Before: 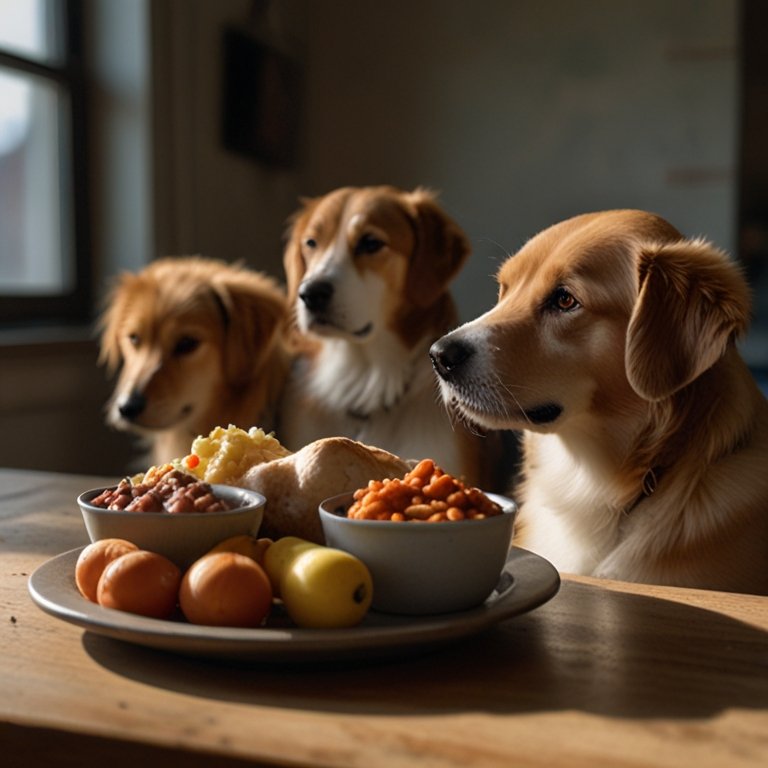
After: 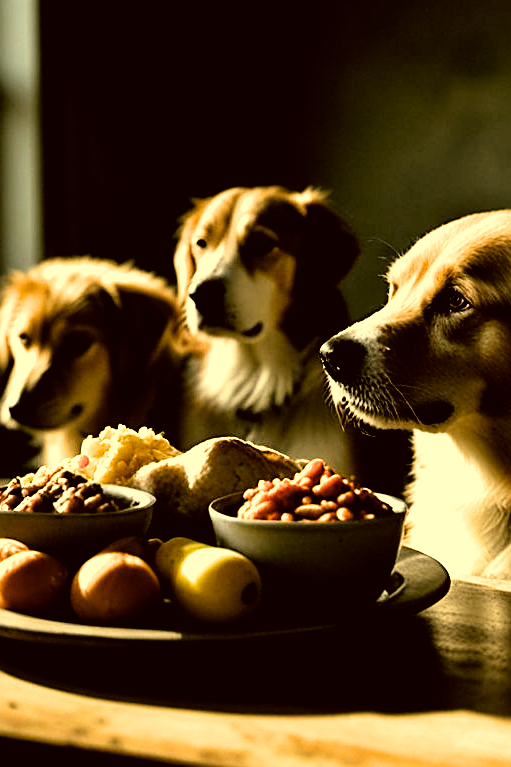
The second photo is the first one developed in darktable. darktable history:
crop and rotate: left 14.385%, right 18.948%
sharpen: on, module defaults
color correction: highlights a* 0.162, highlights b* 29.53, shadows a* -0.162, shadows b* 21.09
tone equalizer: -8 EV -0.75 EV, -7 EV -0.7 EV, -6 EV -0.6 EV, -5 EV -0.4 EV, -3 EV 0.4 EV, -2 EV 0.6 EV, -1 EV 0.7 EV, +0 EV 0.75 EV, edges refinement/feathering 500, mask exposure compensation -1.57 EV, preserve details no
filmic rgb: black relative exposure -3.64 EV, white relative exposure 2.44 EV, hardness 3.29
exposure: black level correction 0.001, exposure 0.5 EV, compensate exposure bias true, compensate highlight preservation false
